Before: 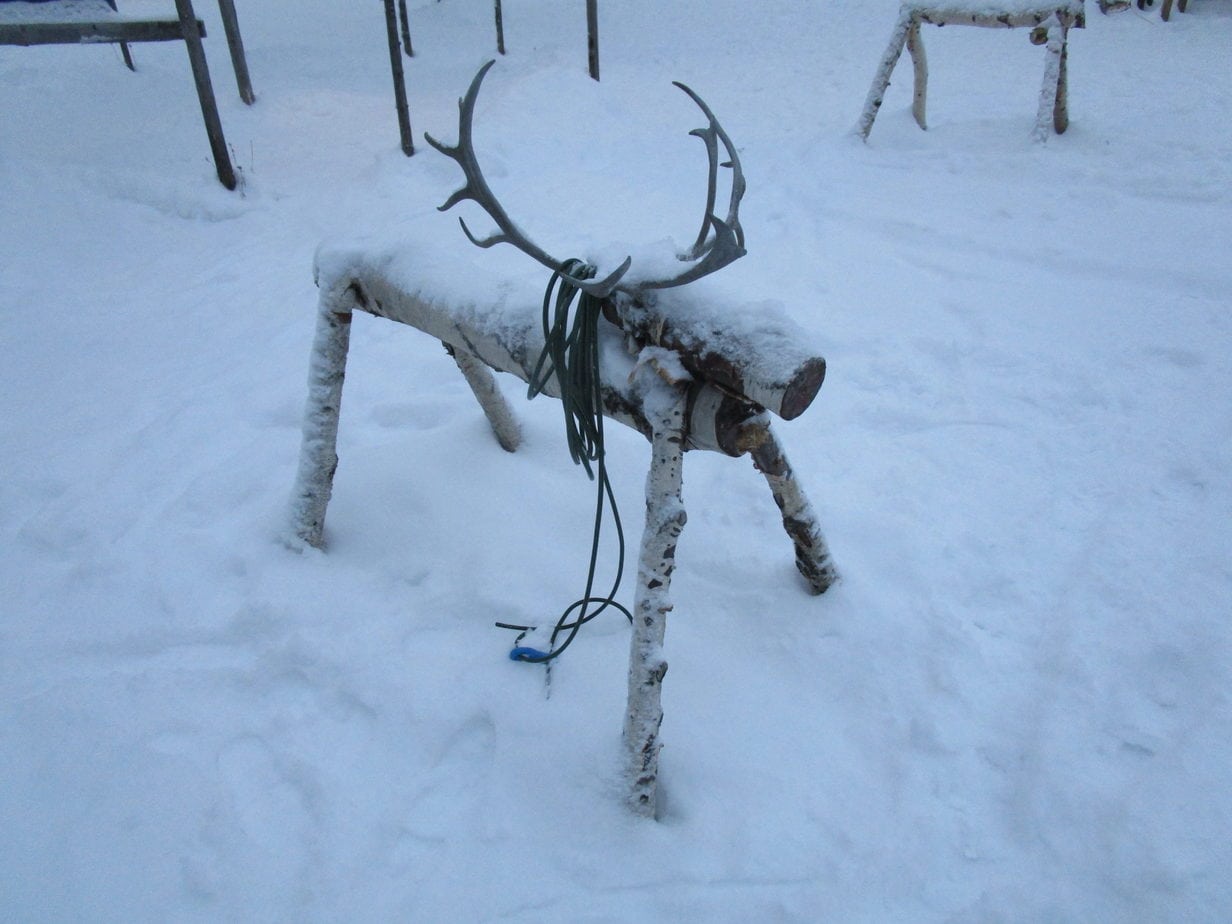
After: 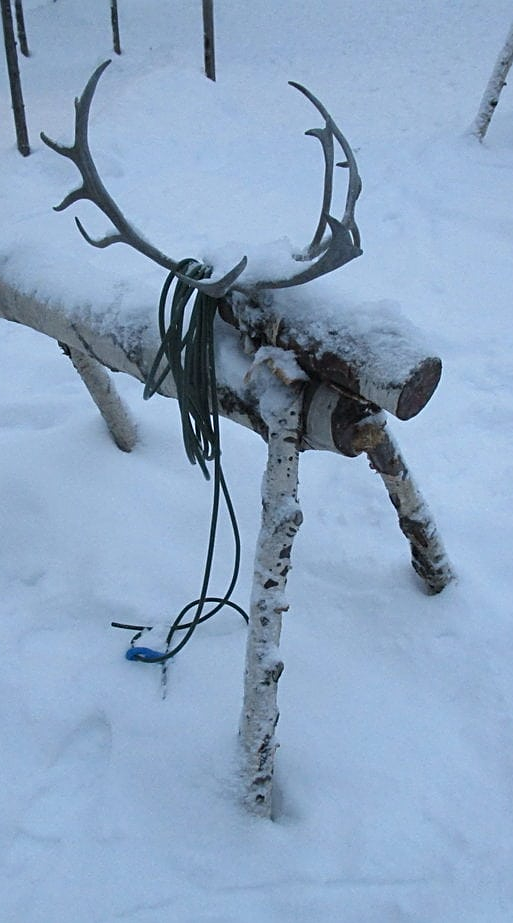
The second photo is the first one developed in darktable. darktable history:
sharpen: on, module defaults
crop: left 31.229%, right 27.105%
